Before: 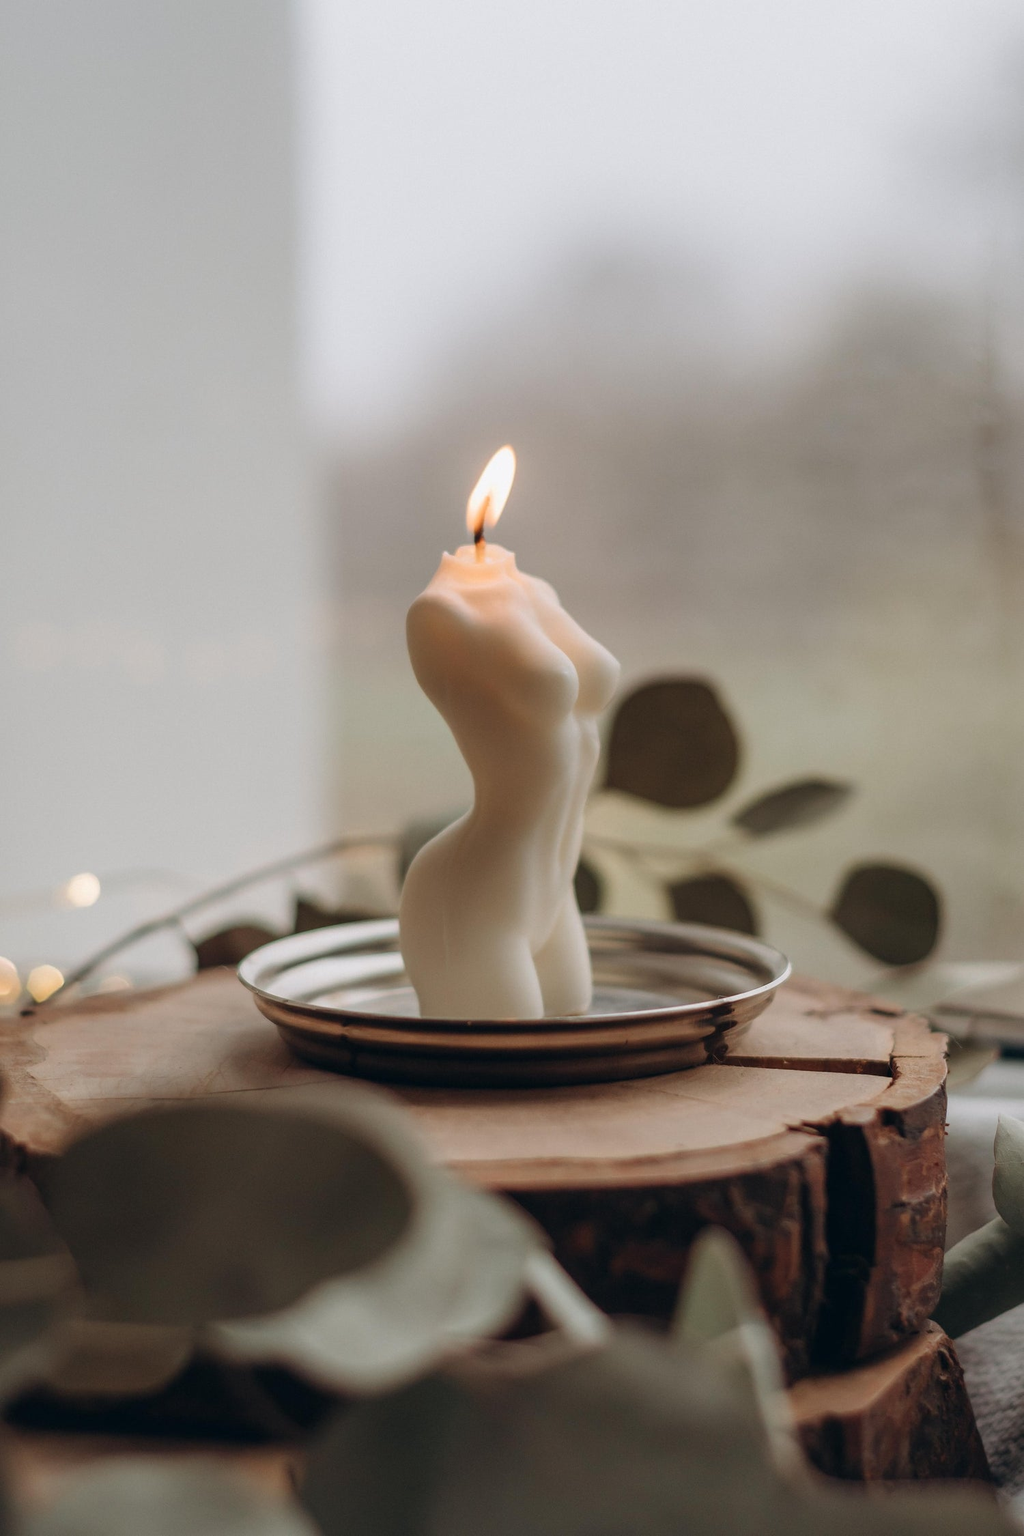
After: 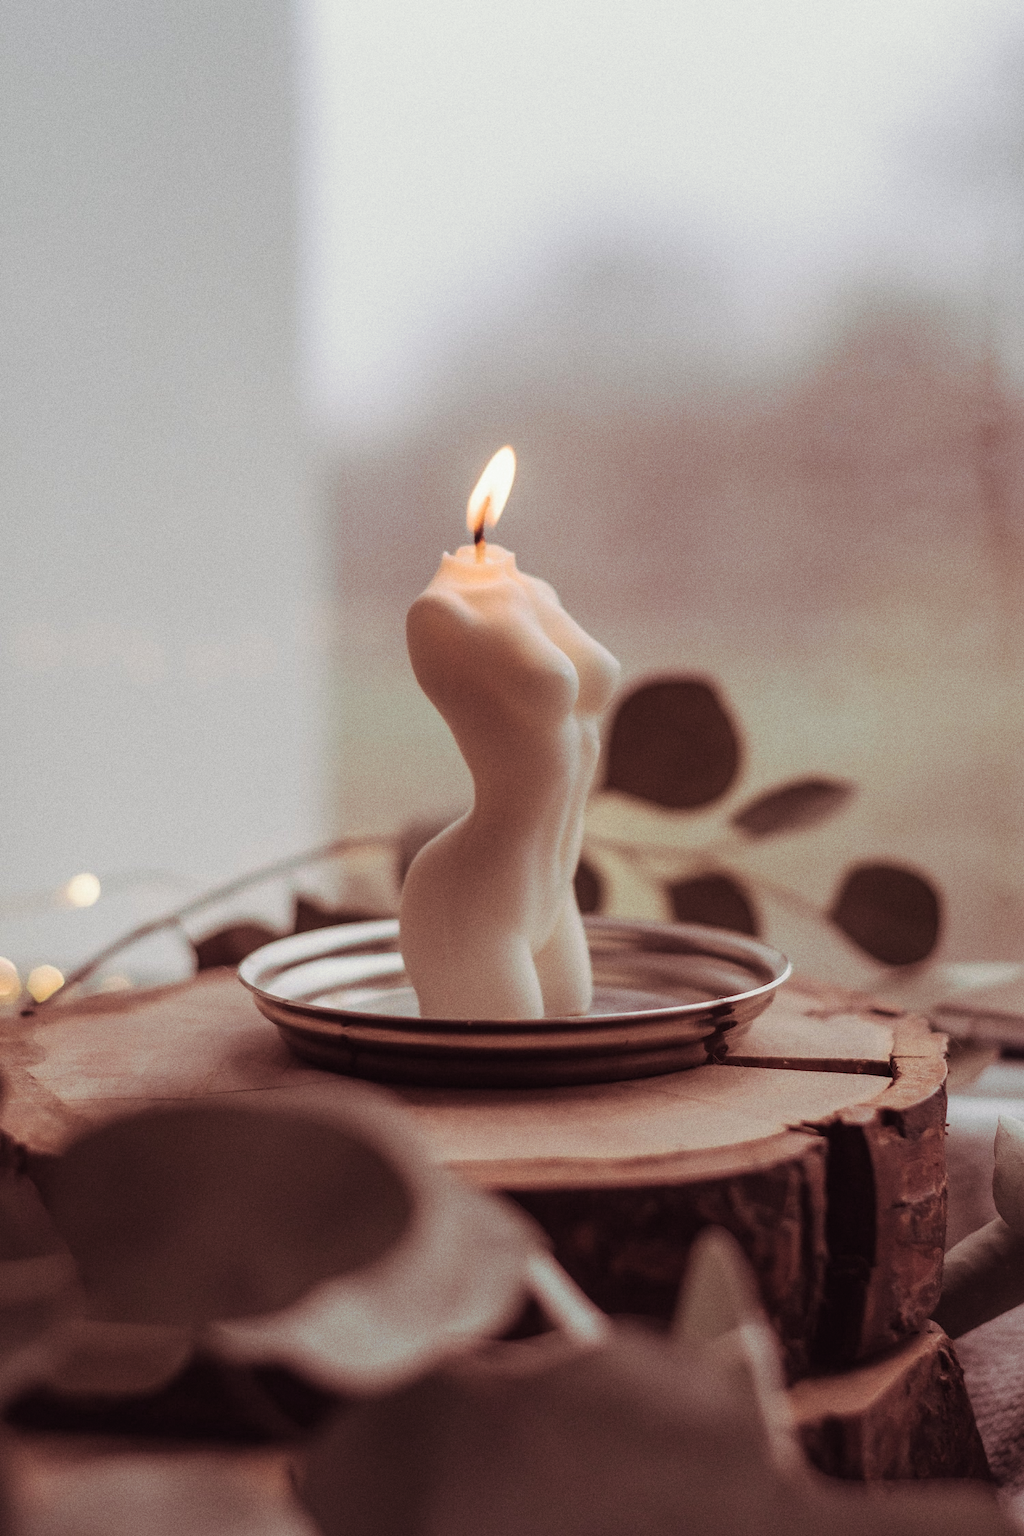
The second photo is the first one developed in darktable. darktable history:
grain: strength 26%
split-toning: on, module defaults
